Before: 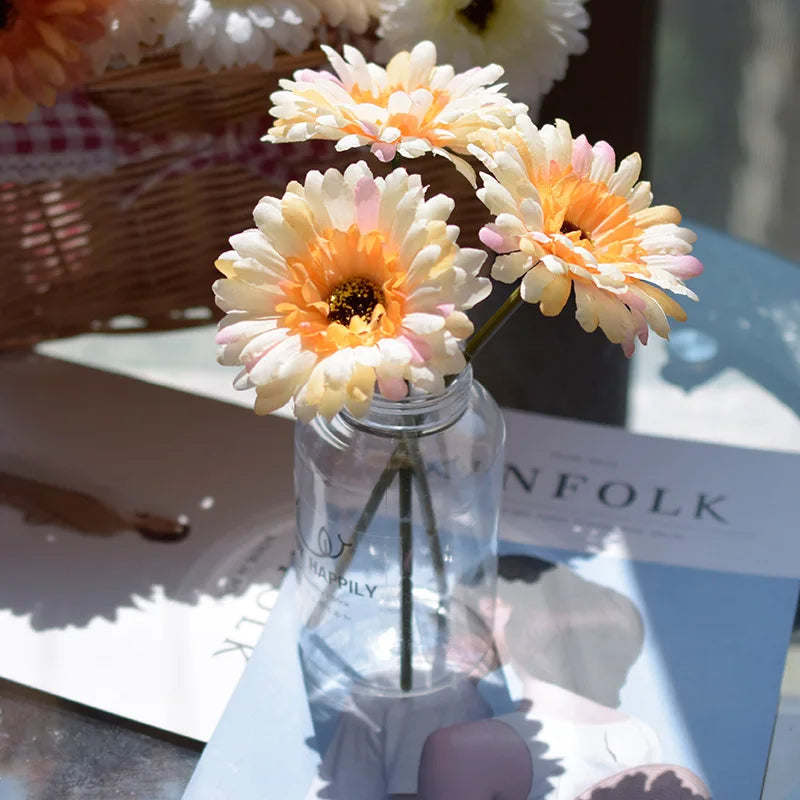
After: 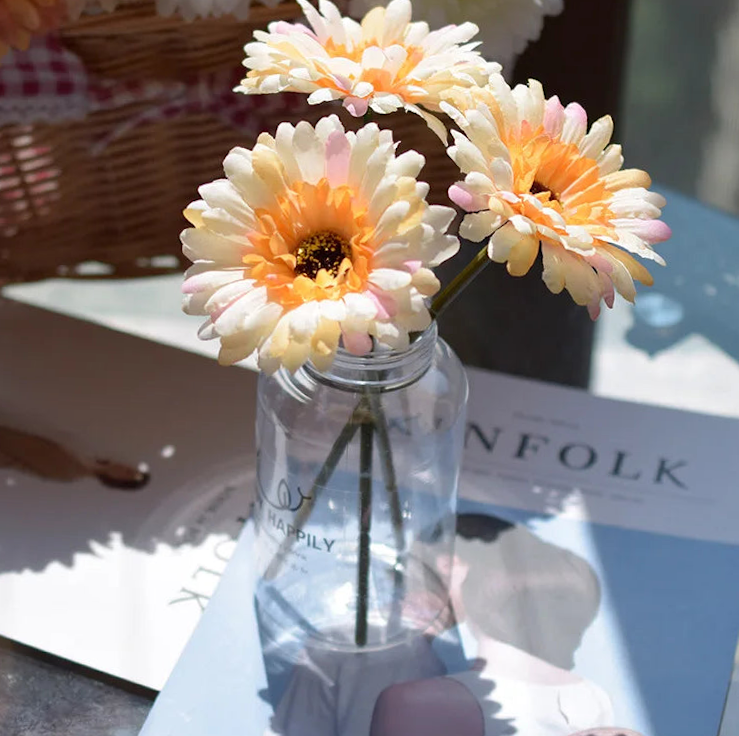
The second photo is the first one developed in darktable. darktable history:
crop and rotate: angle -1.87°, left 3.147%, top 4.285%, right 1.422%, bottom 0.708%
